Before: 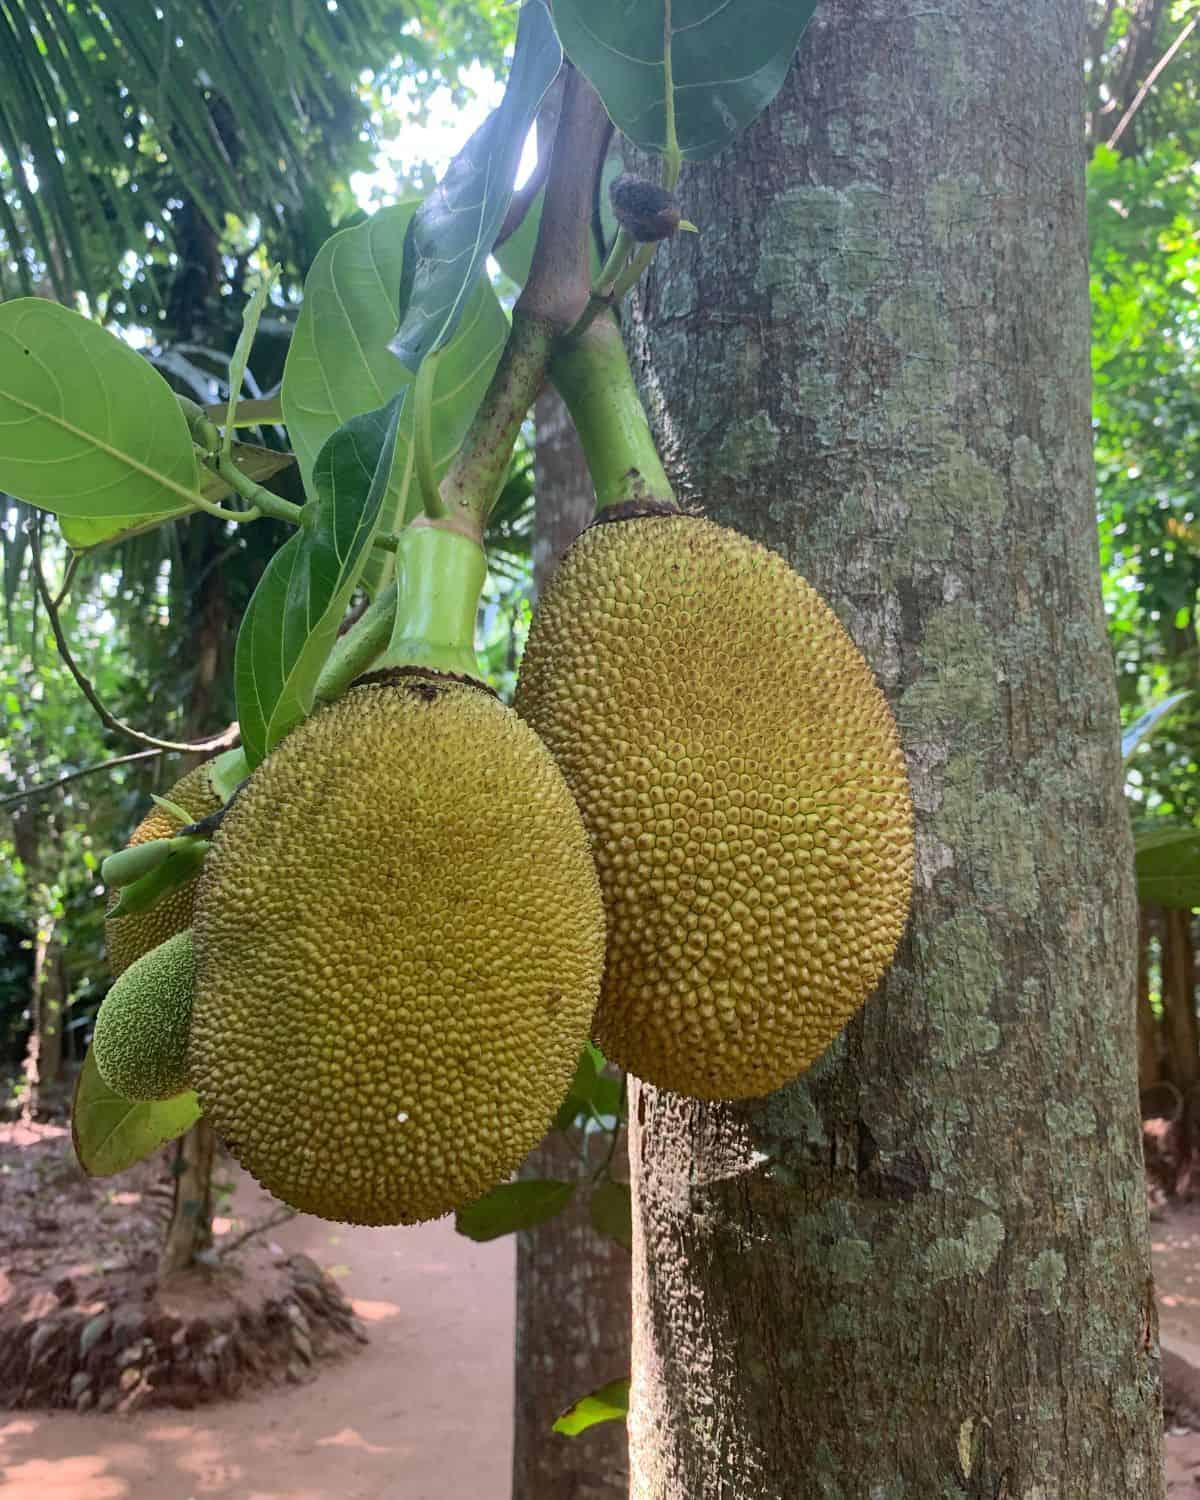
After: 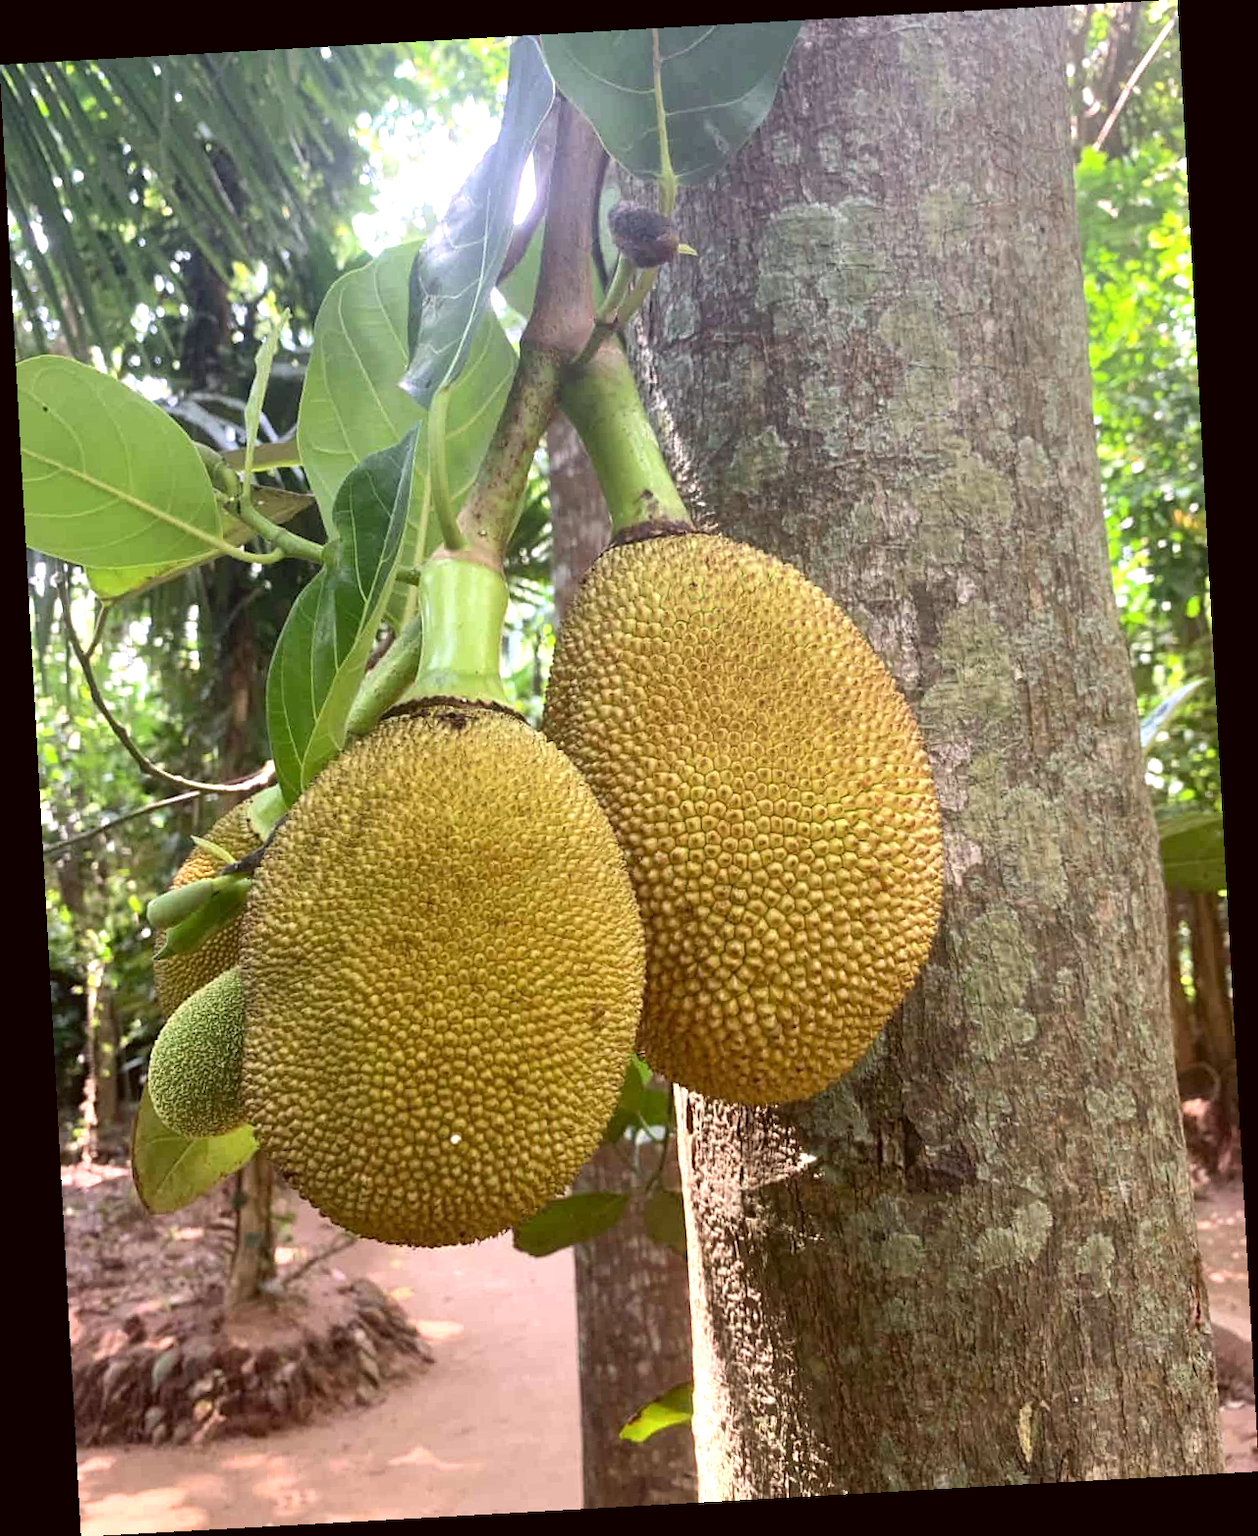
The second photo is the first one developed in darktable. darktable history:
levels: levels [0, 0.498, 0.996]
exposure: black level correction 0, exposure 0.7 EV, compensate exposure bias true, compensate highlight preservation false
rotate and perspective: rotation -3.18°, automatic cropping off
color correction: highlights a* 6.27, highlights b* 8.19, shadows a* 5.94, shadows b* 7.23, saturation 0.9
